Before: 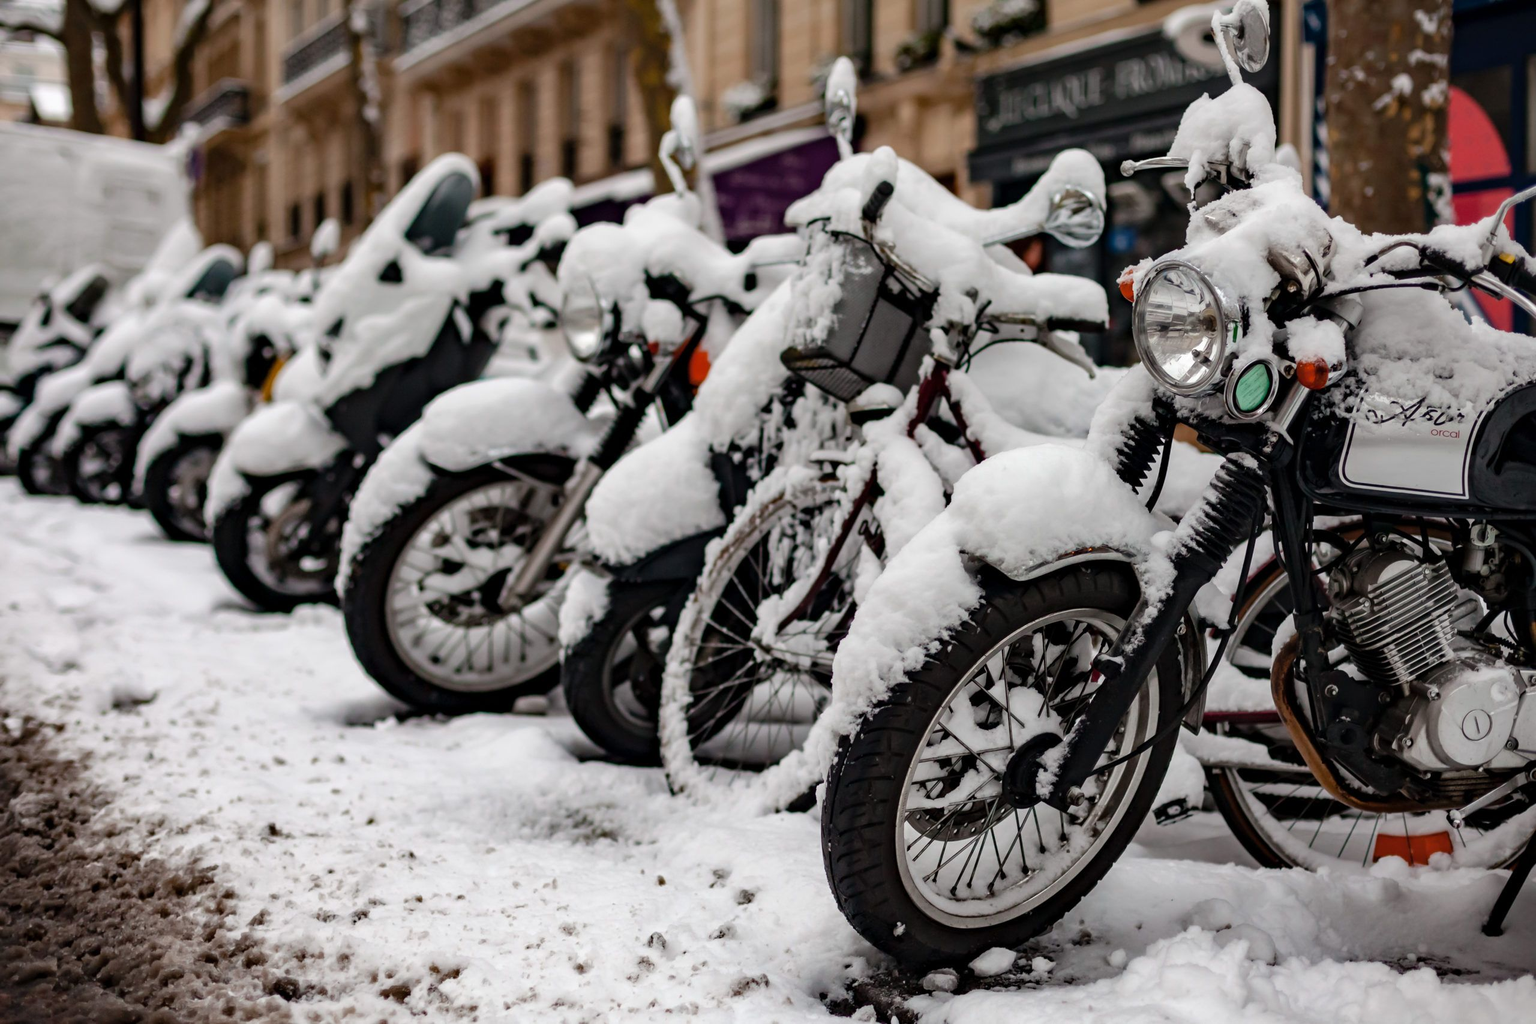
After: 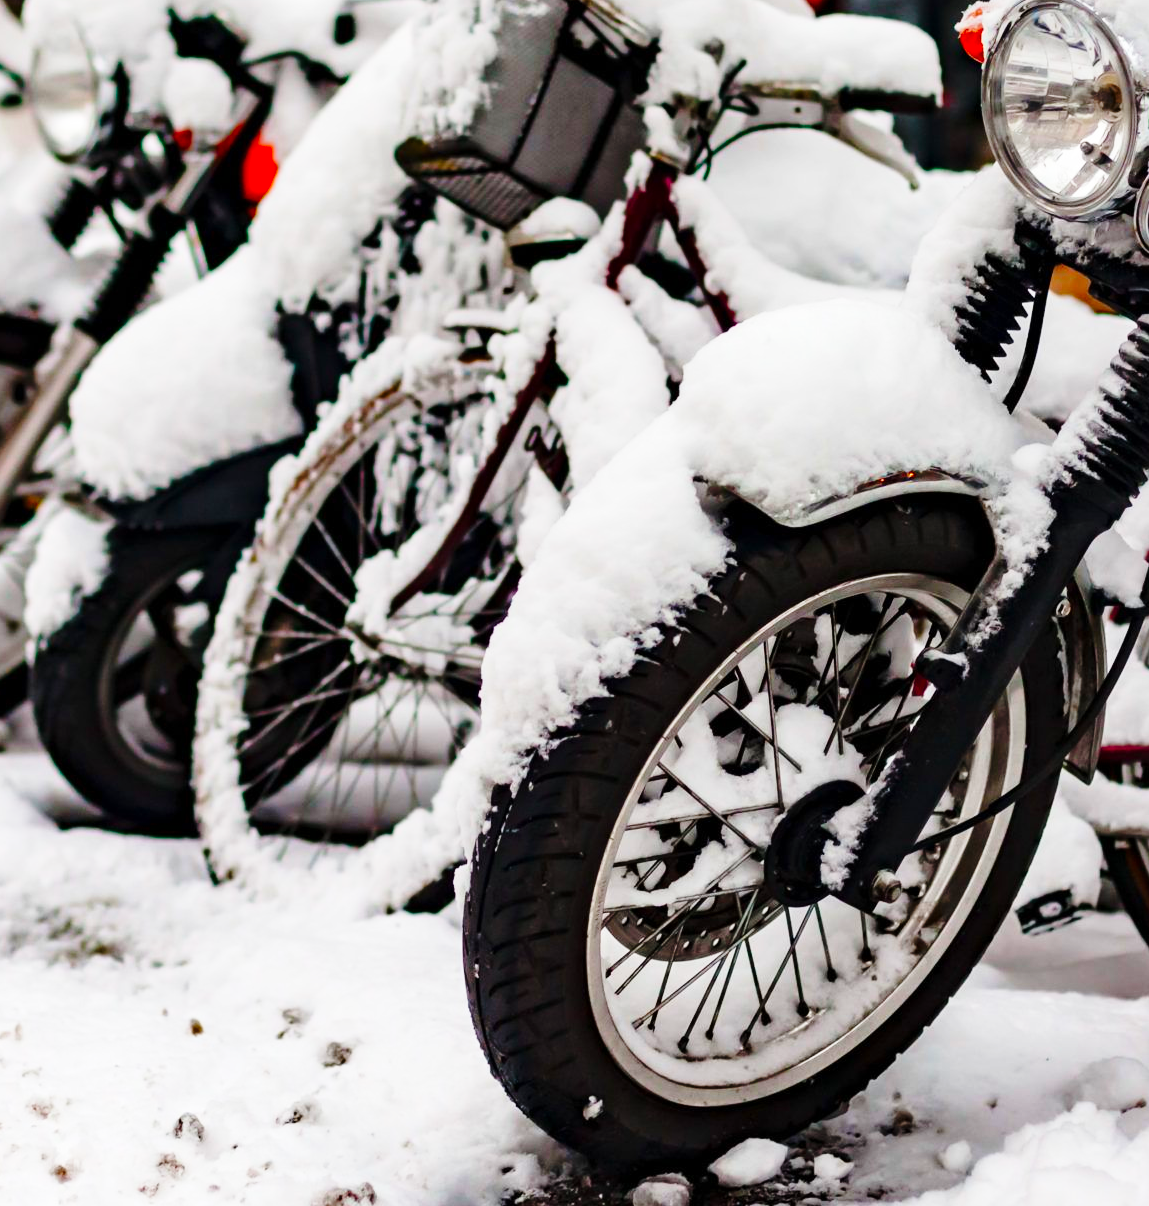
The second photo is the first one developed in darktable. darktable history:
crop: left 35.405%, top 25.888%, right 19.706%, bottom 3.422%
contrast brightness saturation: saturation 0.517
base curve: curves: ch0 [(0, 0) (0.028, 0.03) (0.121, 0.232) (0.46, 0.748) (0.859, 0.968) (1, 1)], preserve colors none
